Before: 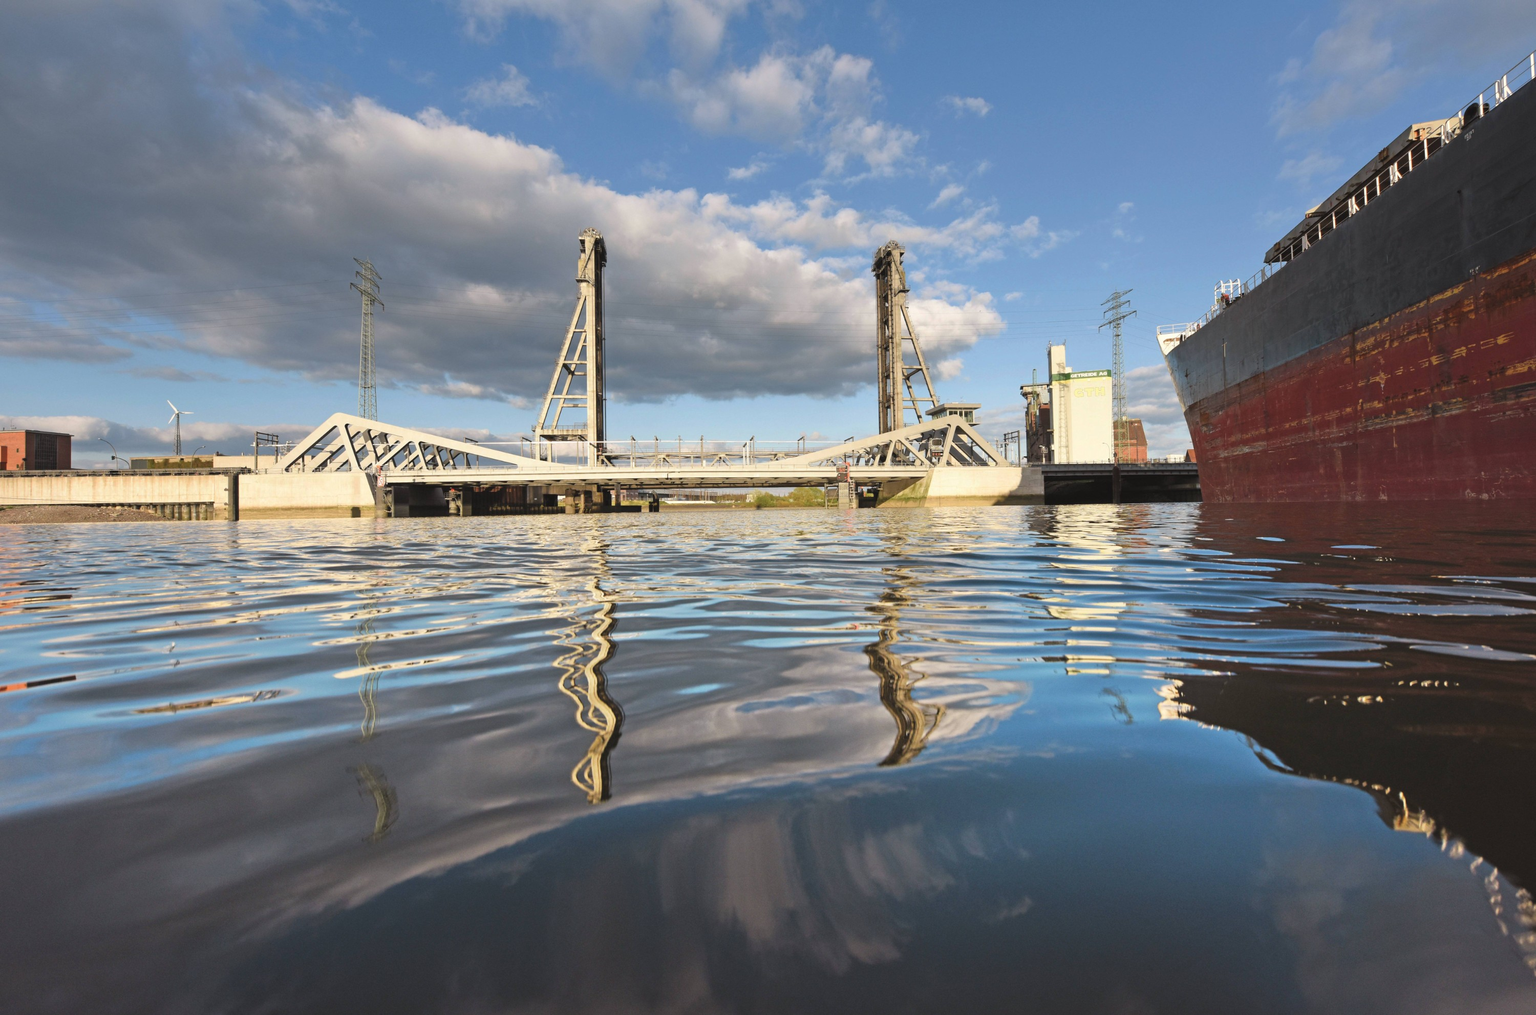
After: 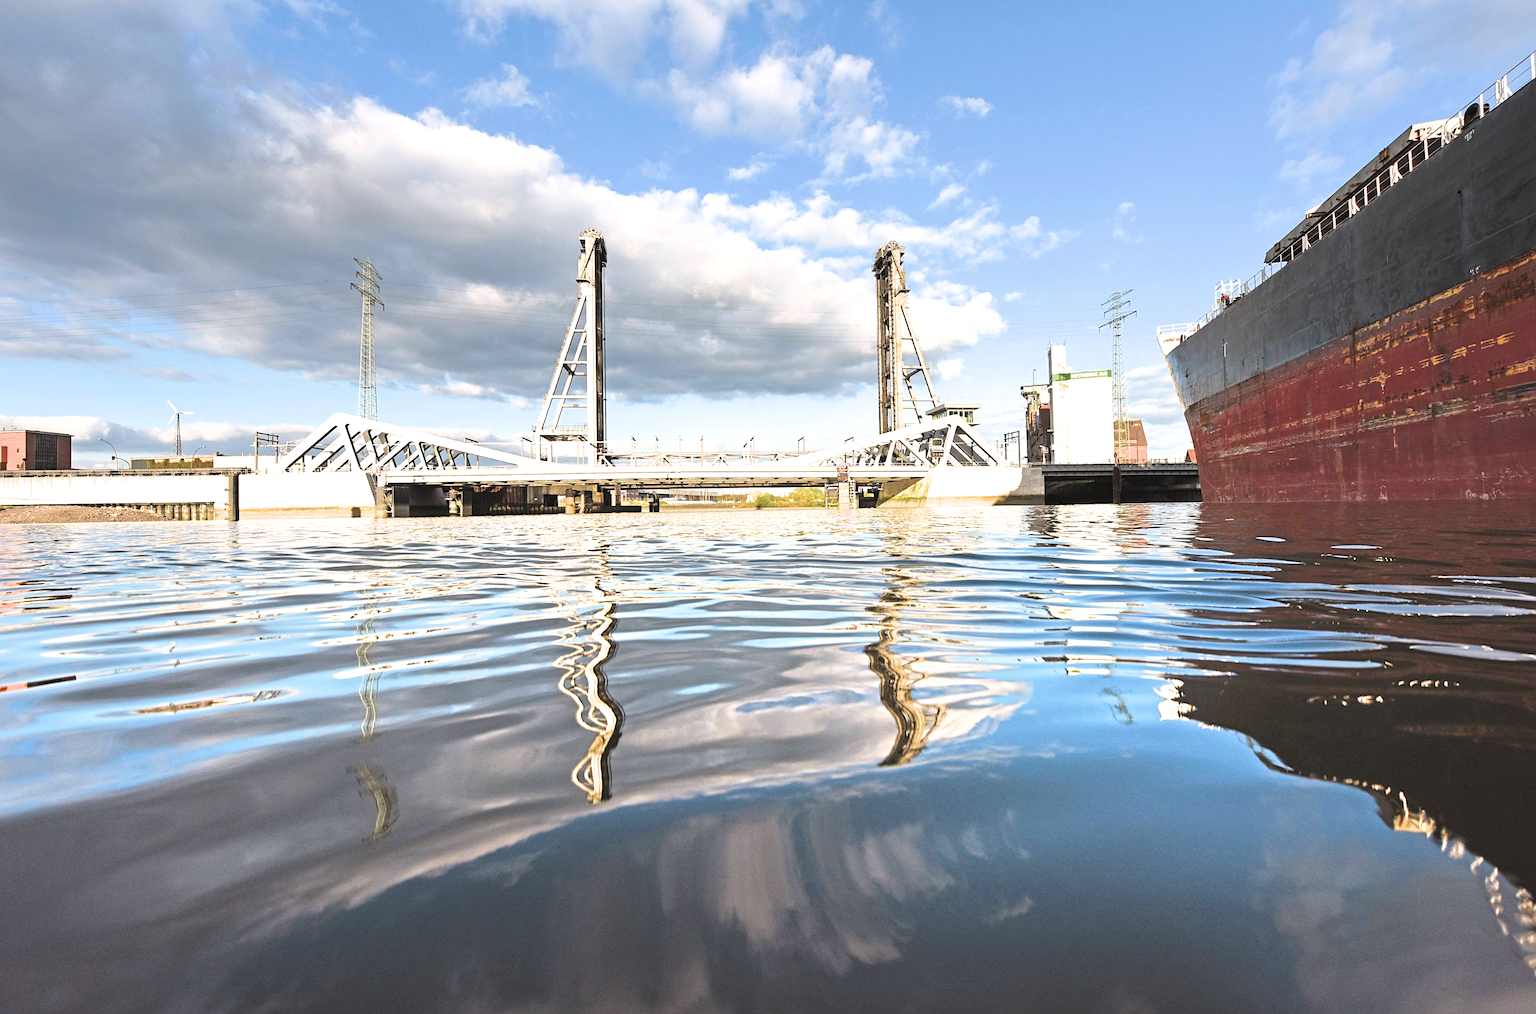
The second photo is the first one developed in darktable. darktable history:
exposure: black level correction 0, exposure 1.2 EV, compensate highlight preservation false
filmic rgb: black relative exposure -9.5 EV, white relative exposure 3.02 EV, hardness 6.12
local contrast: highlights 100%, shadows 100%, detail 120%, midtone range 0.2
sharpen: on, module defaults
levels: mode automatic, black 0.023%, white 99.97%, levels [0.062, 0.494, 0.925]
